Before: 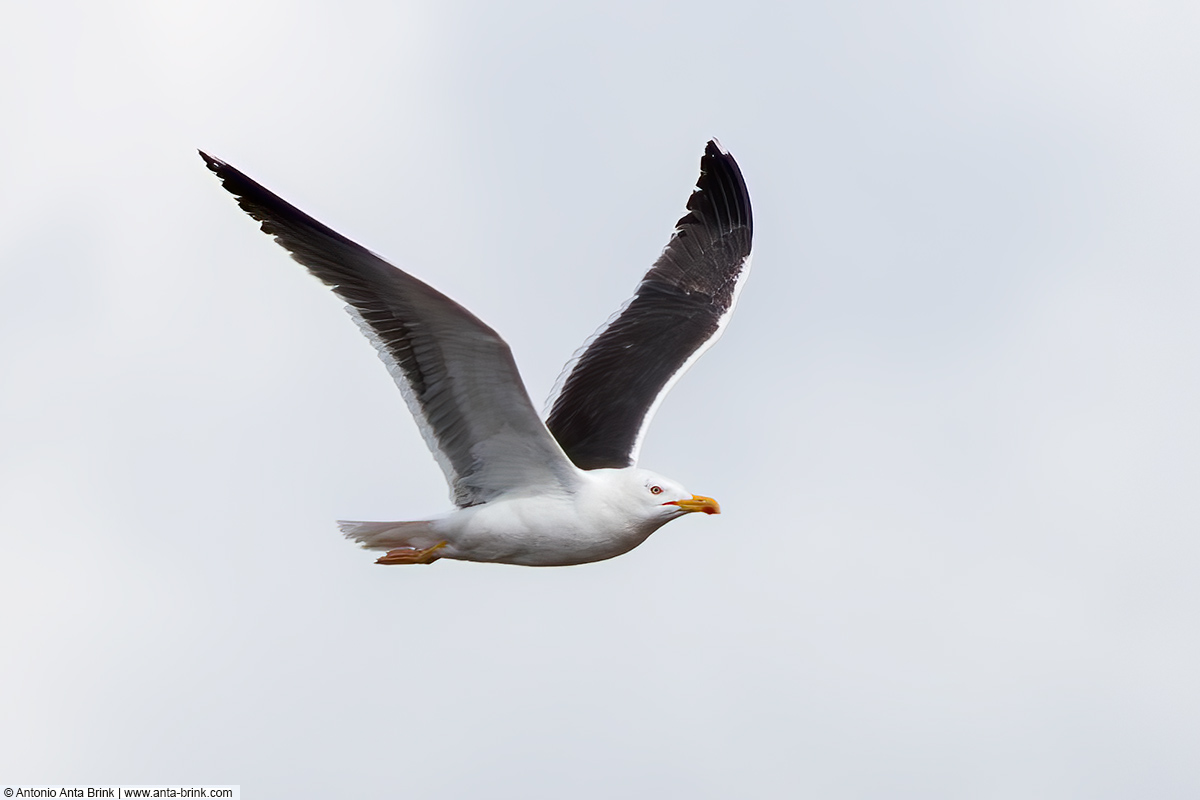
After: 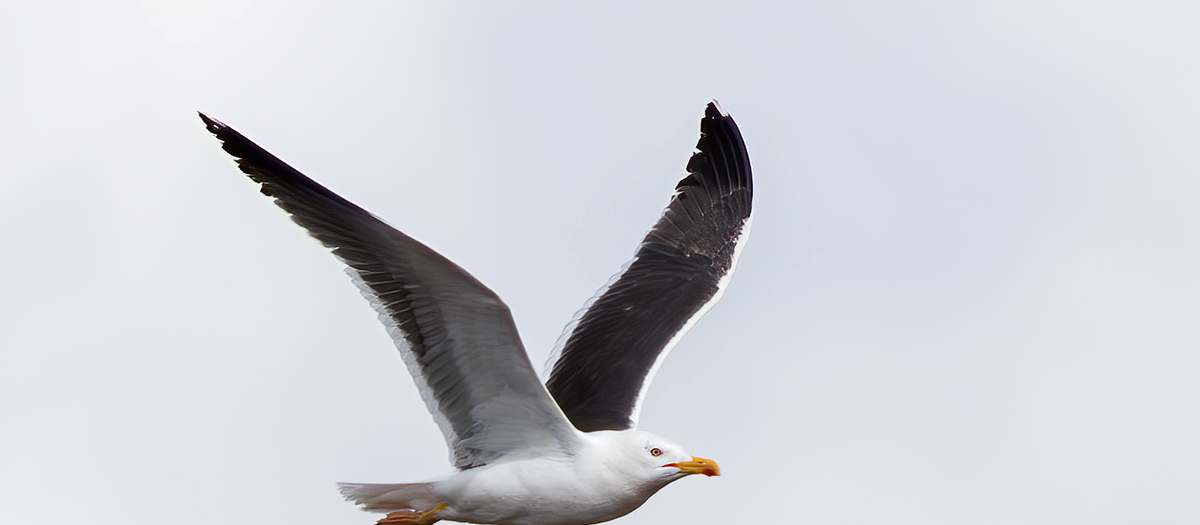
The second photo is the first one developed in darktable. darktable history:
tone equalizer: edges refinement/feathering 500, mask exposure compensation -1.57 EV, preserve details no
crop and rotate: top 4.757%, bottom 29.578%
